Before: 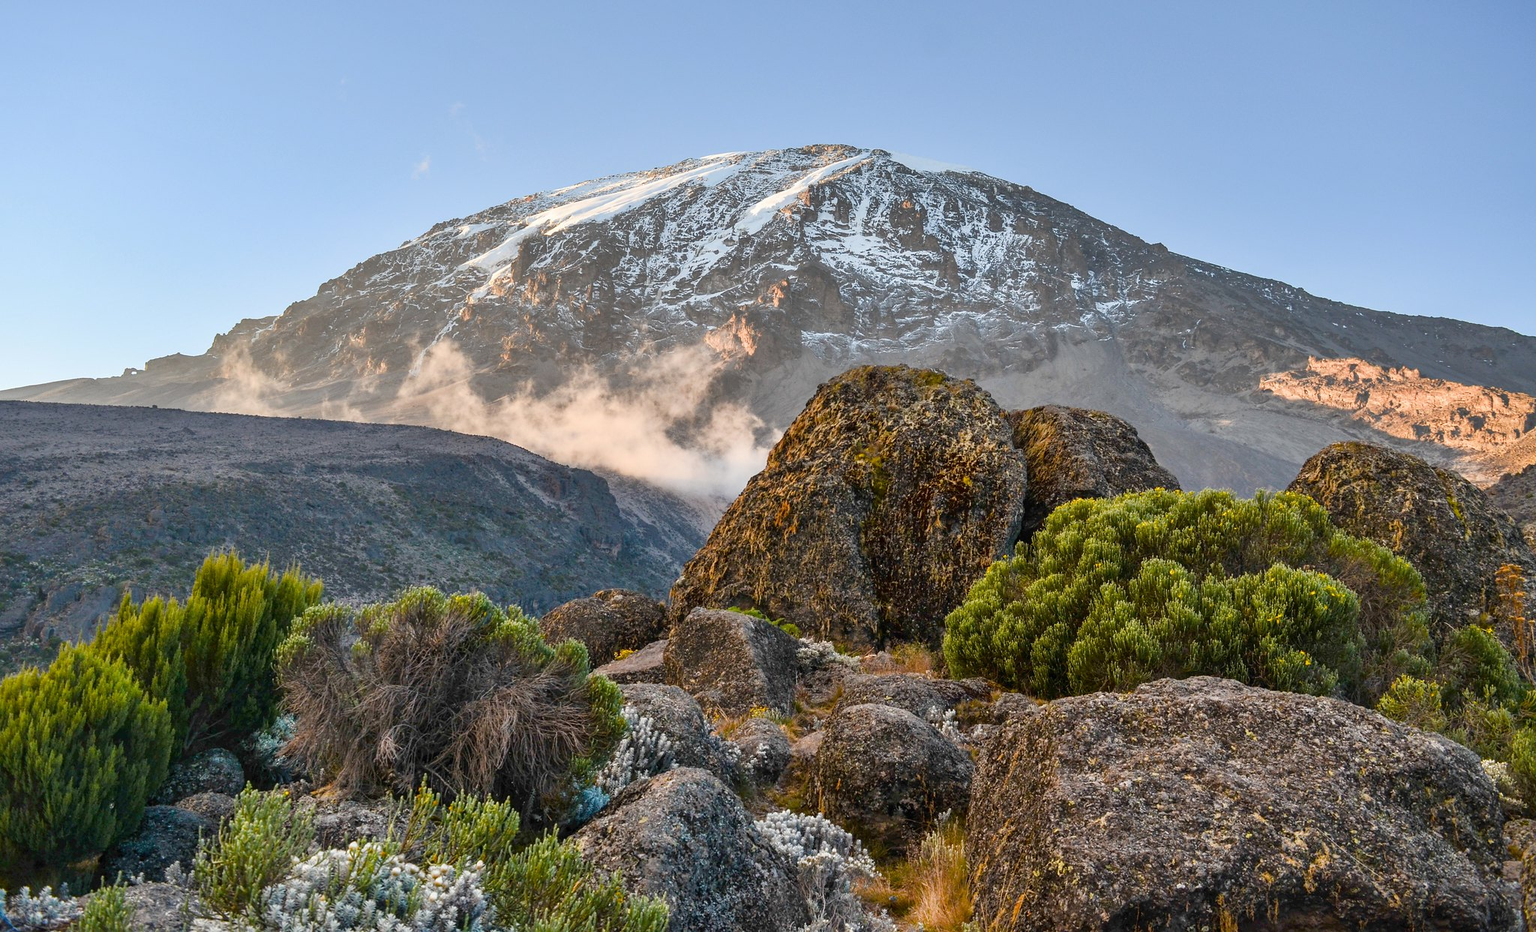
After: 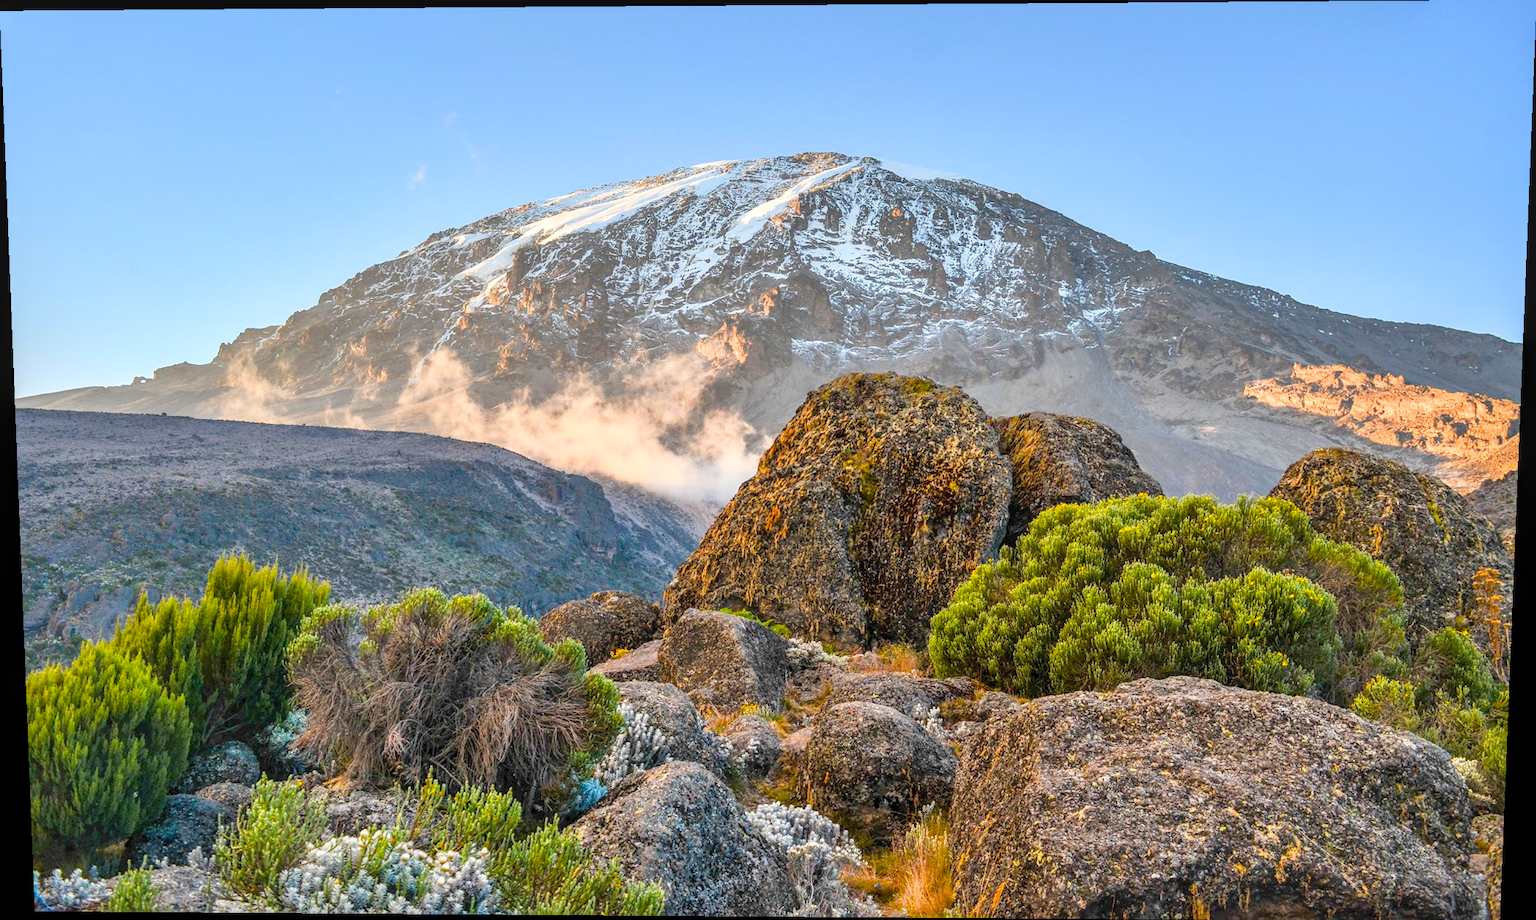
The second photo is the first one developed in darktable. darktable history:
rotate and perspective: lens shift (vertical) 0.048, lens shift (horizontal) -0.024, automatic cropping off
exposure: exposure 0.127 EV, compensate highlight preservation false
local contrast: on, module defaults
contrast brightness saturation: contrast 0.07, brightness 0.18, saturation 0.4
